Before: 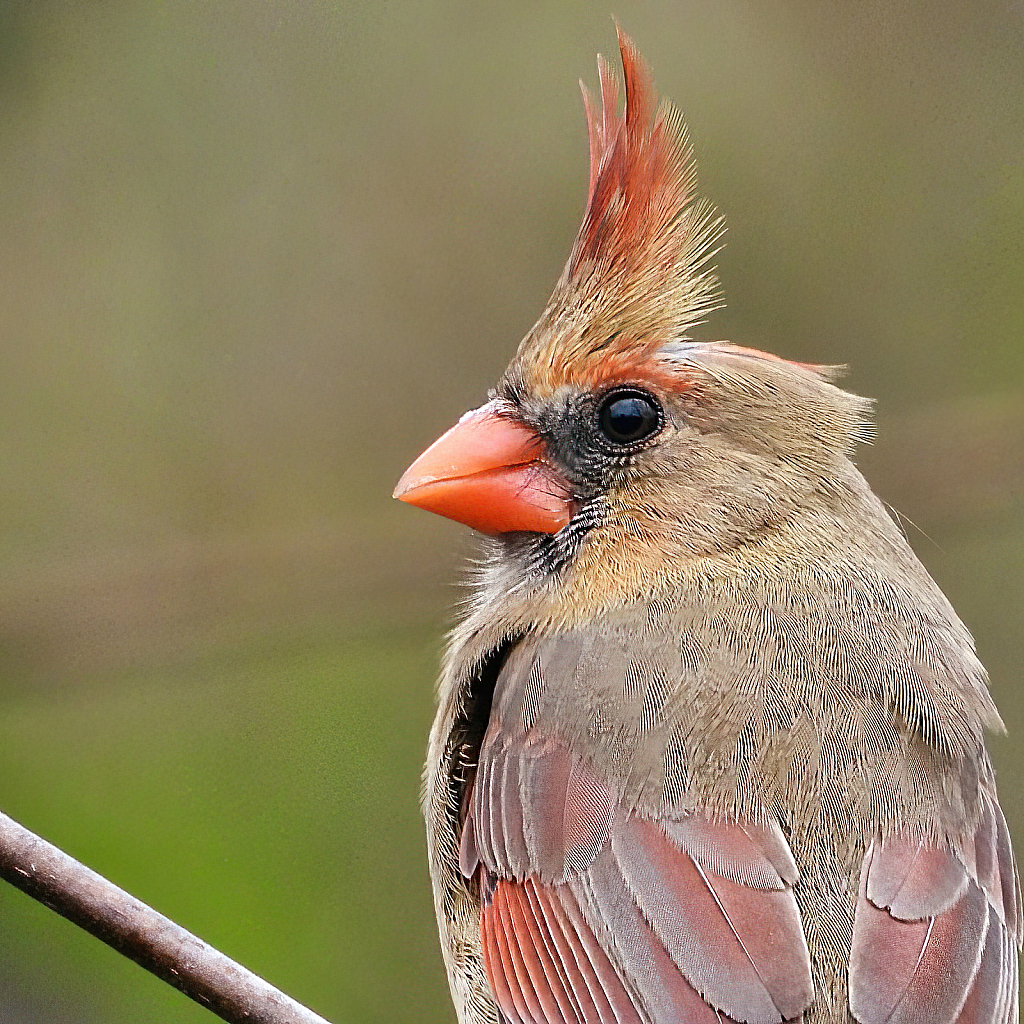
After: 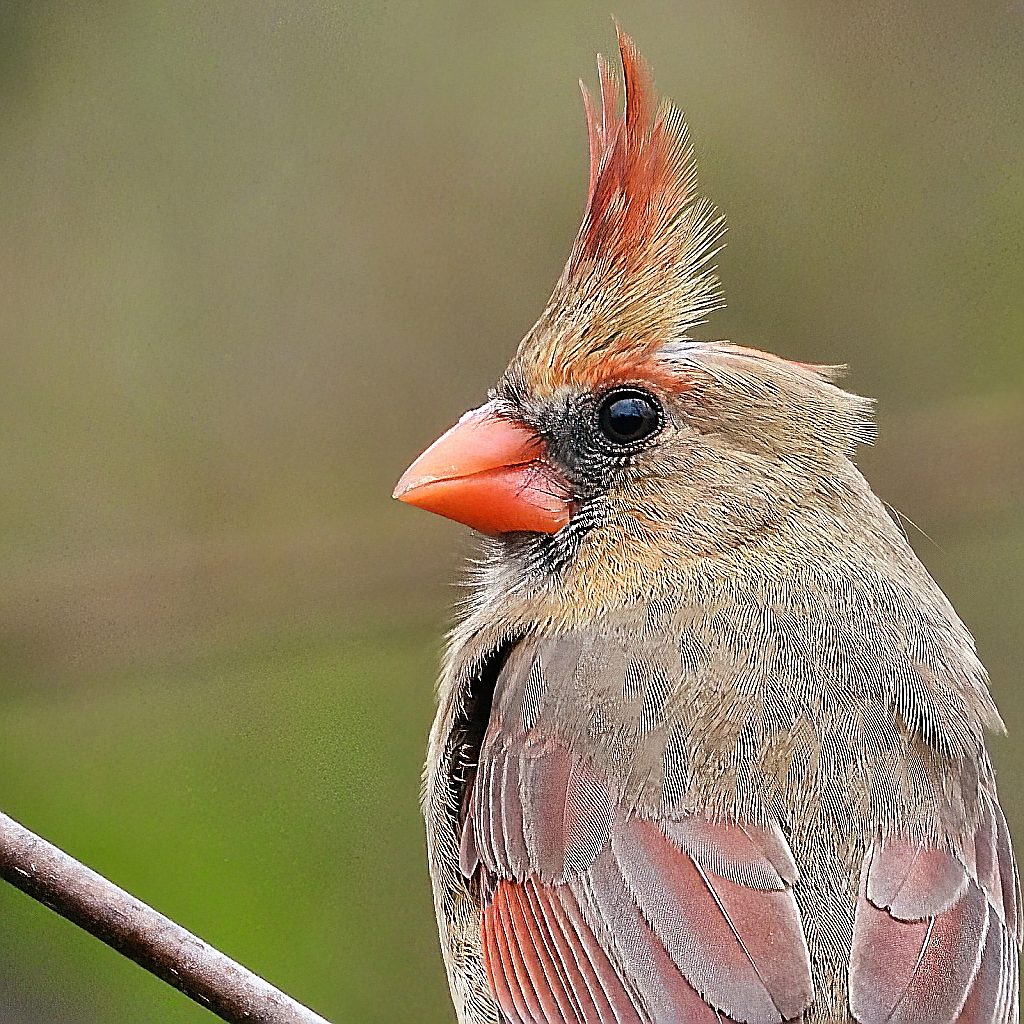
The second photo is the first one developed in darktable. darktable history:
exposure: compensate highlight preservation false
sharpen: radius 1.397, amount 1.236, threshold 0.82
